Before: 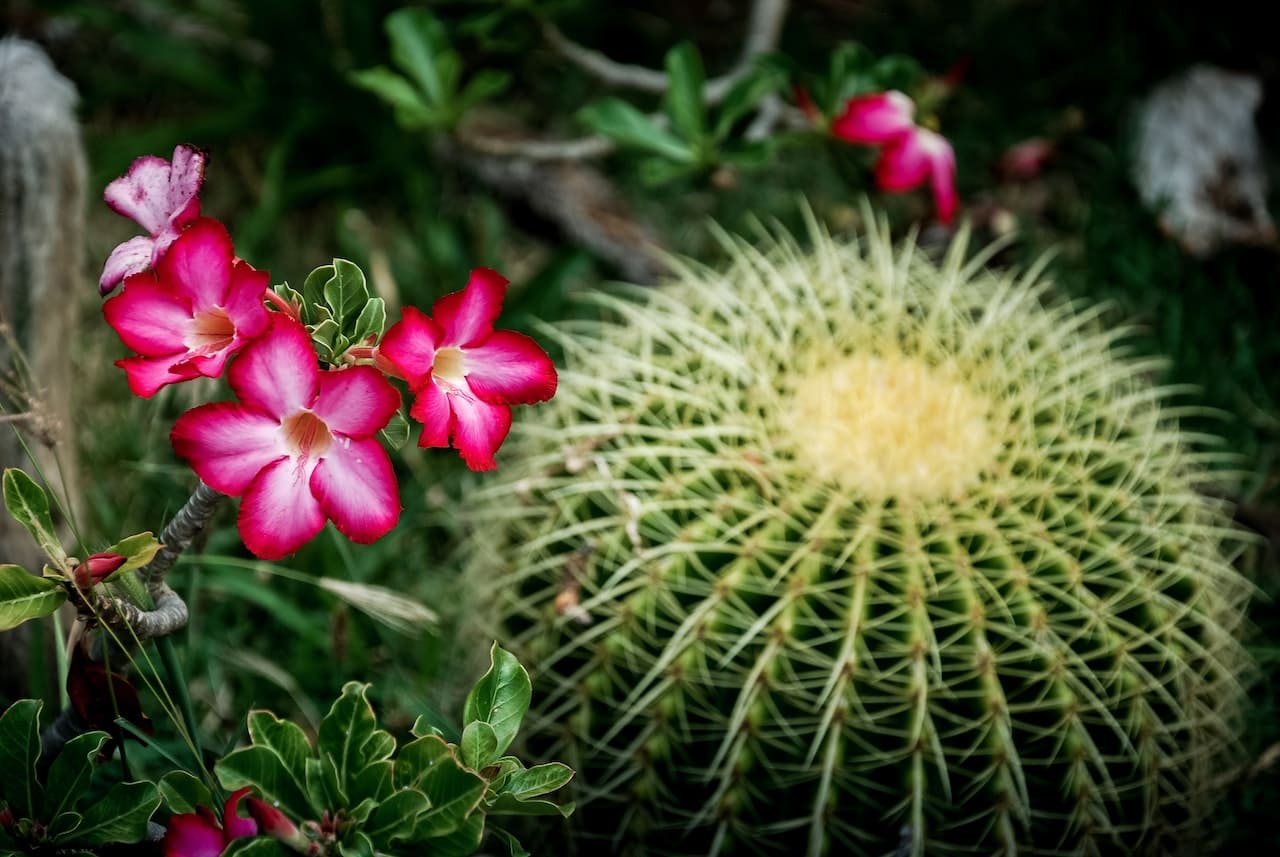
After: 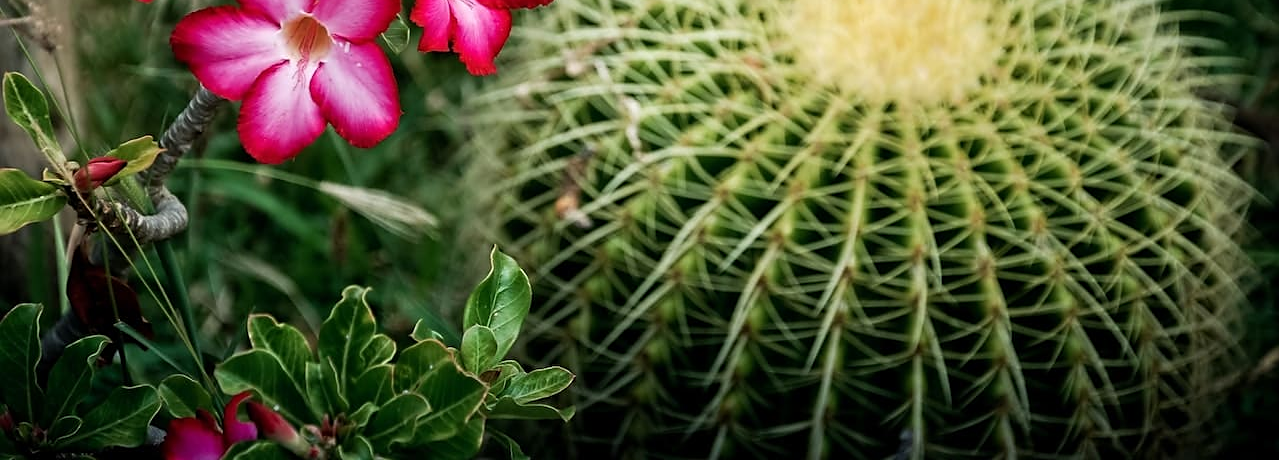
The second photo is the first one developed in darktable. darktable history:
sharpen: radius 1.864, amount 0.398, threshold 1.271
crop and rotate: top 46.237%
